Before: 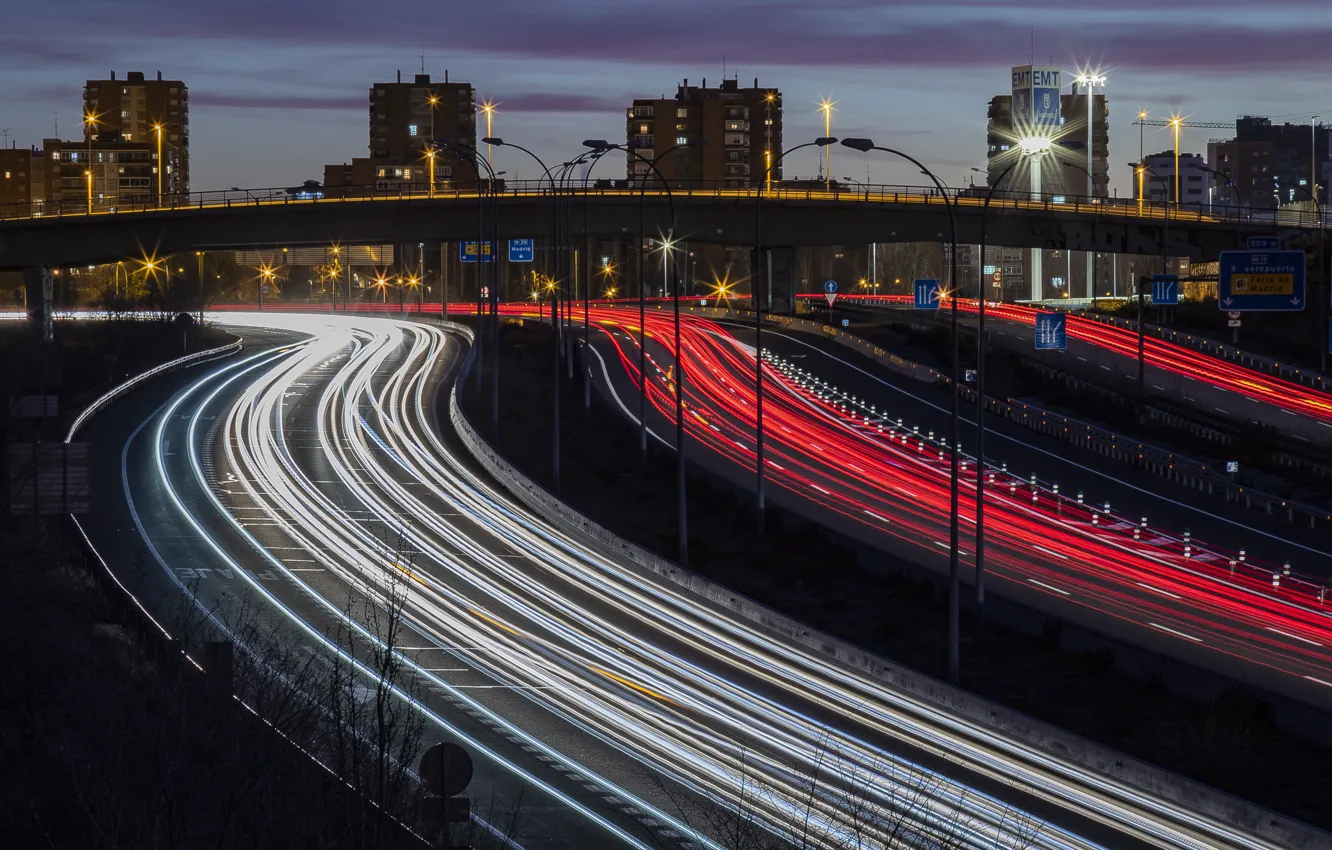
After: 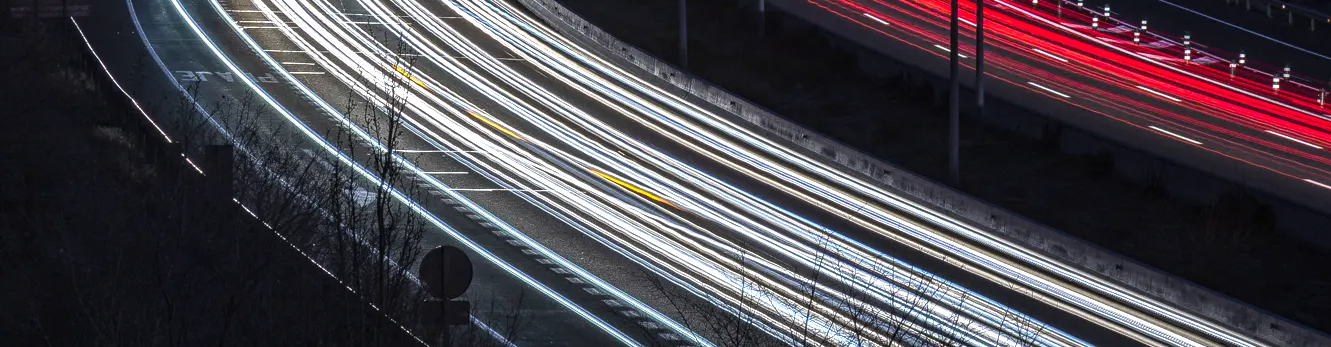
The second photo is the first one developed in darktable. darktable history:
exposure: black level correction 0.001, exposure 0.499 EV, compensate highlight preservation false
crop and rotate: top 58.6%, bottom 0.468%
color balance rgb: global offset › luminance 0.48%, perceptual saturation grading › global saturation 19.595%, perceptual brilliance grading › global brilliance 14.704%, perceptual brilliance grading › shadows -34.952%
local contrast: detail 130%
